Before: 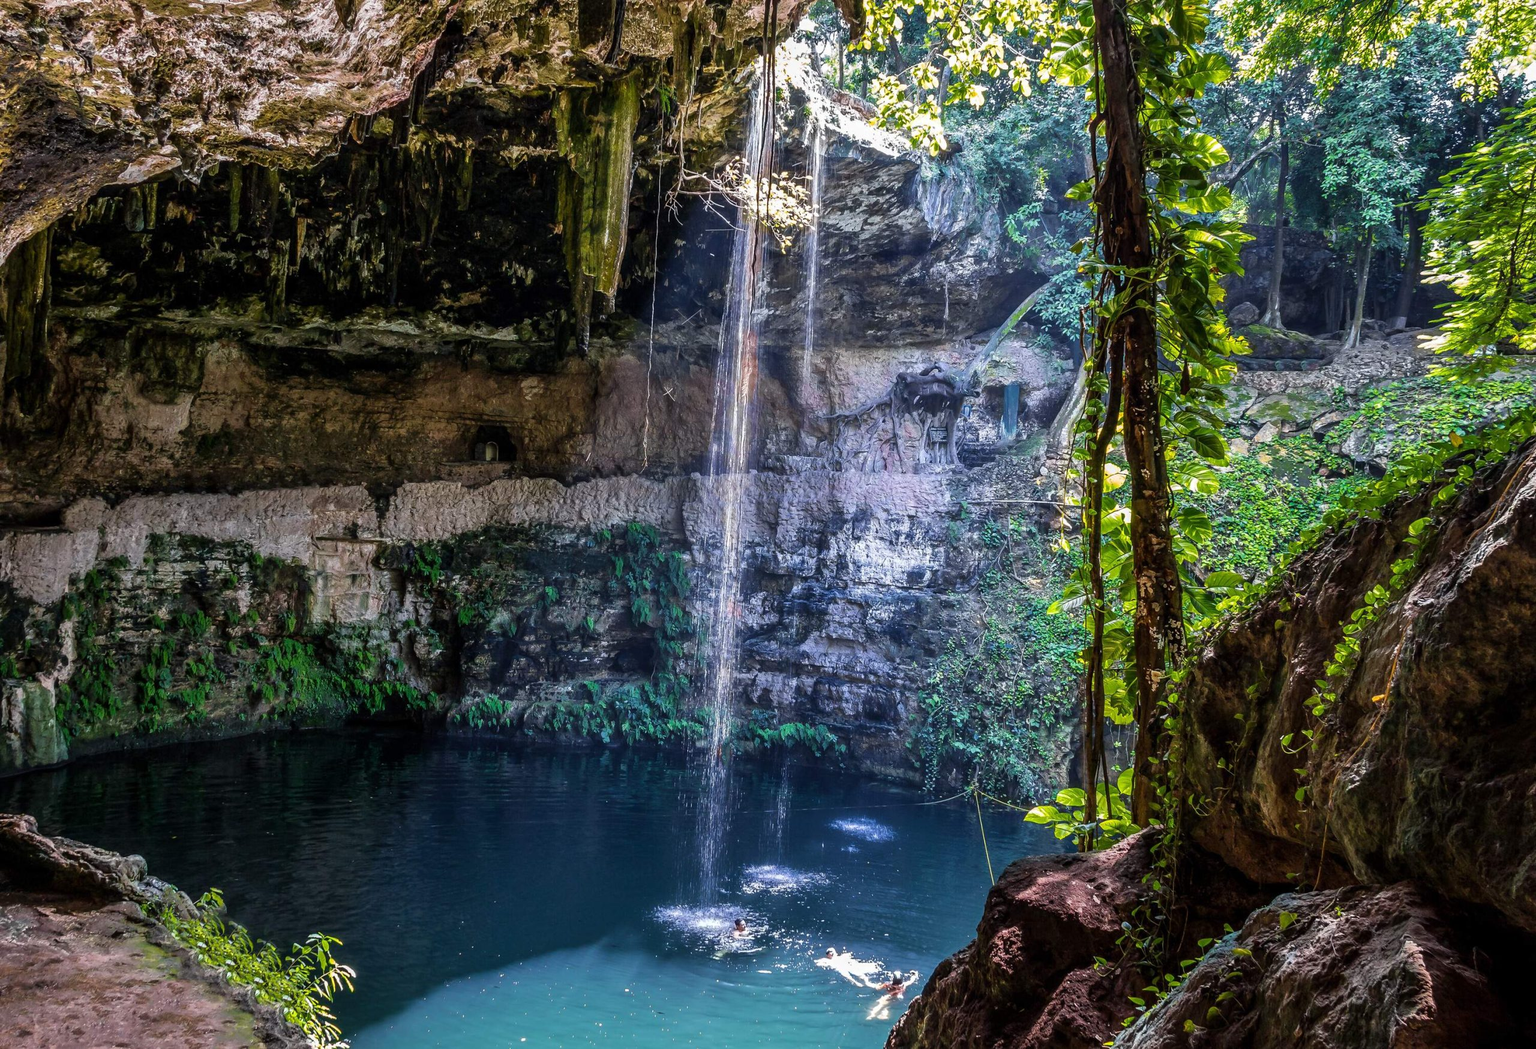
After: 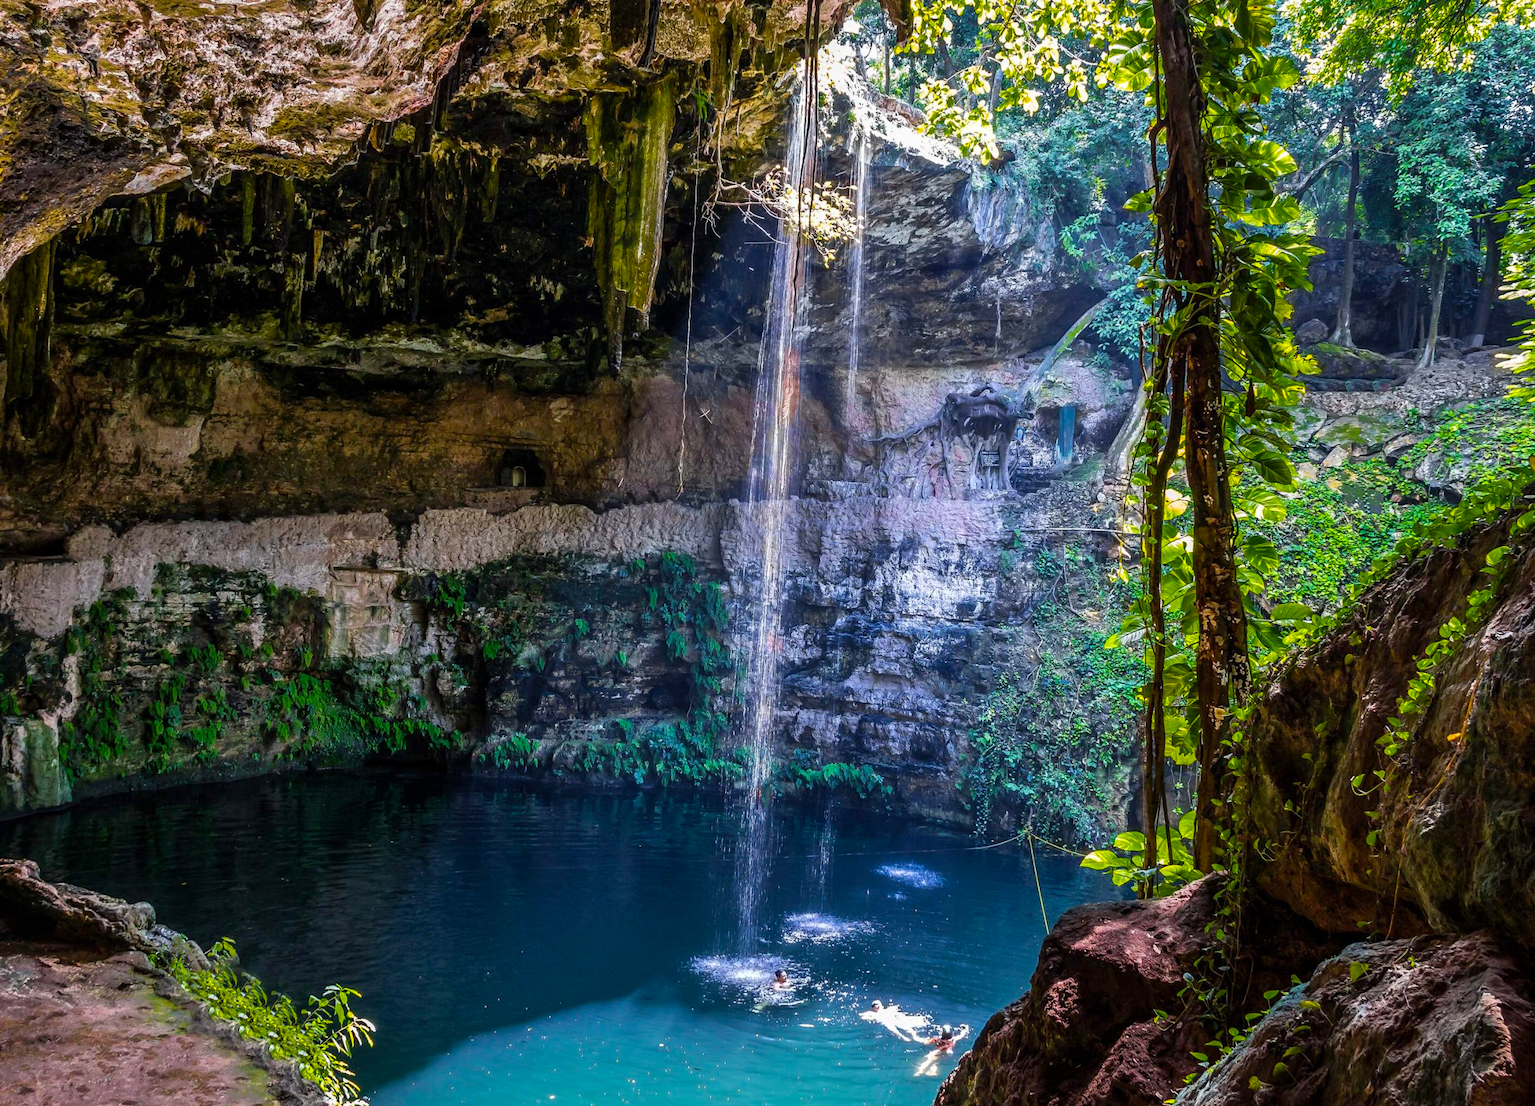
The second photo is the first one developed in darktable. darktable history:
color balance rgb: perceptual saturation grading › global saturation 25.711%, global vibrance 14.722%
crop and rotate: right 5.173%
